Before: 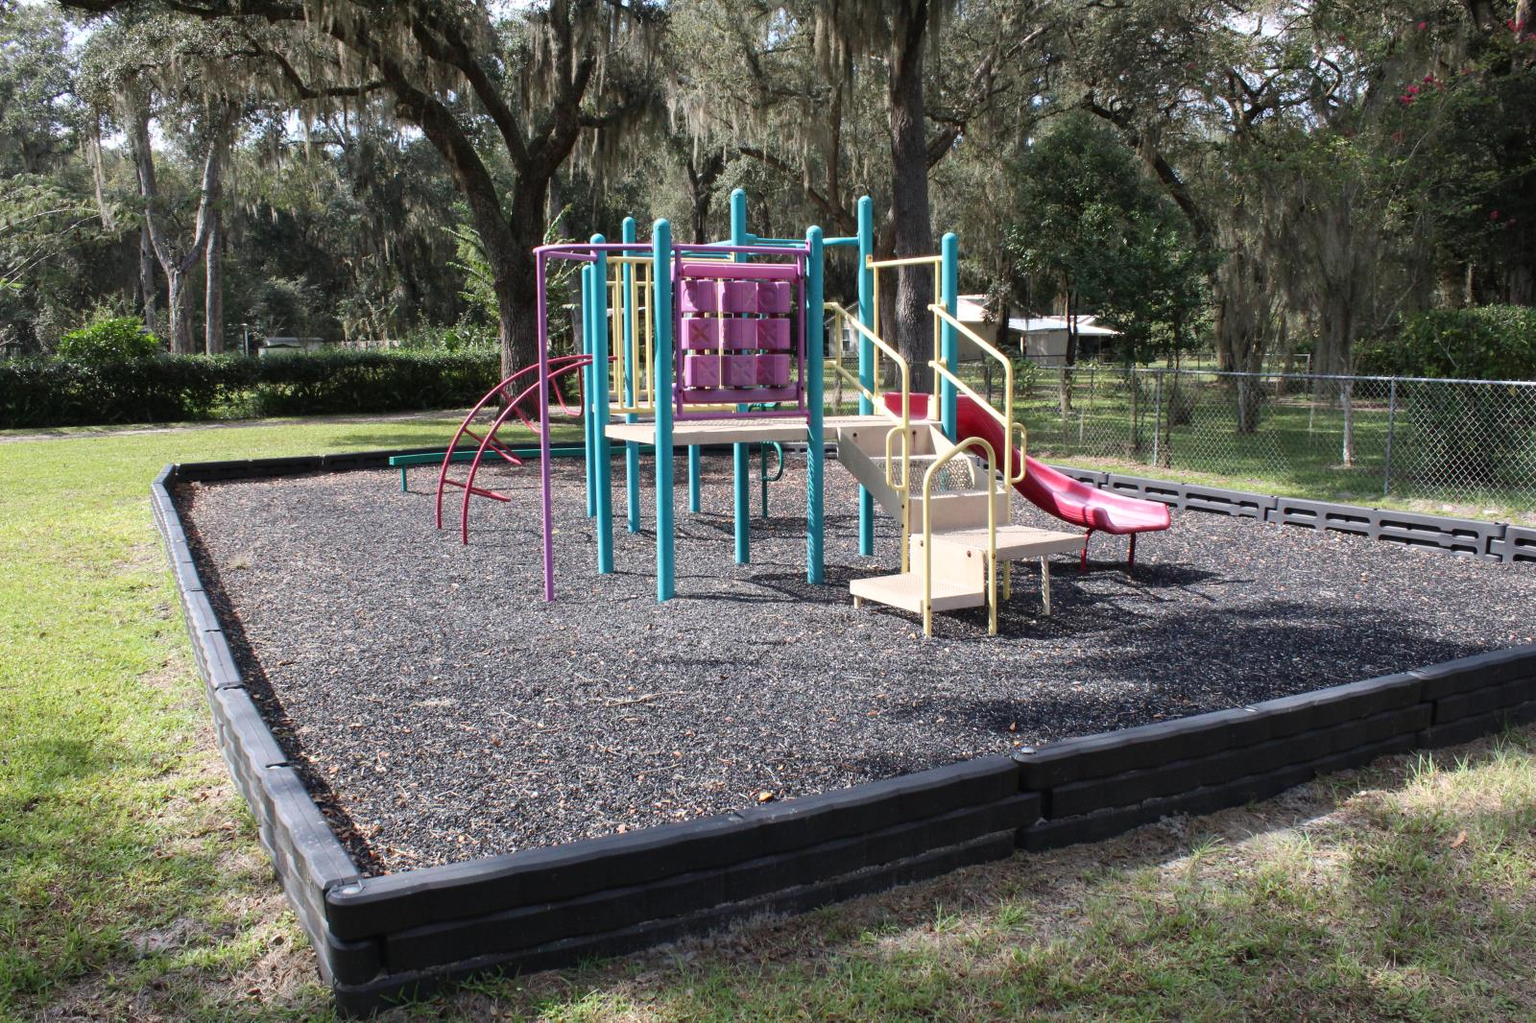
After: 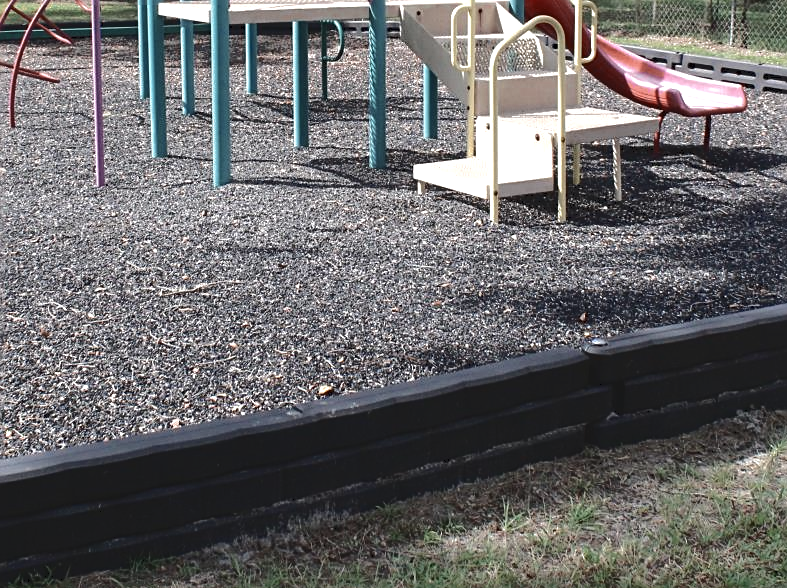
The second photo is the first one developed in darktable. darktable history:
exposure: exposure -0.212 EV, compensate exposure bias true, compensate highlight preservation false
sharpen: on, module defaults
tone curve: curves: ch0 [(0, 0) (0.003, 0.077) (0.011, 0.08) (0.025, 0.083) (0.044, 0.095) (0.069, 0.106) (0.1, 0.12) (0.136, 0.144) (0.177, 0.185) (0.224, 0.231) (0.277, 0.297) (0.335, 0.382) (0.399, 0.471) (0.468, 0.553) (0.543, 0.623) (0.623, 0.689) (0.709, 0.75) (0.801, 0.81) (0.898, 0.873) (1, 1)], color space Lab, independent channels, preserve colors none
crop: left 29.535%, top 41.286%, right 21.242%, bottom 3.495%
tone equalizer: -8 EV 0.001 EV, -7 EV -0.002 EV, -6 EV 0.005 EV, -5 EV -0.044 EV, -4 EV -0.098 EV, -3 EV -0.149 EV, -2 EV 0.227 EV, -1 EV 0.707 EV, +0 EV 0.464 EV, edges refinement/feathering 500, mask exposure compensation -1.57 EV, preserve details no
color zones: curves: ch0 [(0, 0.5) (0.125, 0.4) (0.25, 0.5) (0.375, 0.4) (0.5, 0.4) (0.625, 0.35) (0.75, 0.35) (0.875, 0.5)]; ch1 [(0, 0.35) (0.125, 0.45) (0.25, 0.35) (0.375, 0.35) (0.5, 0.35) (0.625, 0.35) (0.75, 0.45) (0.875, 0.35)]; ch2 [(0, 0.6) (0.125, 0.5) (0.25, 0.5) (0.375, 0.6) (0.5, 0.6) (0.625, 0.5) (0.75, 0.5) (0.875, 0.5)]
